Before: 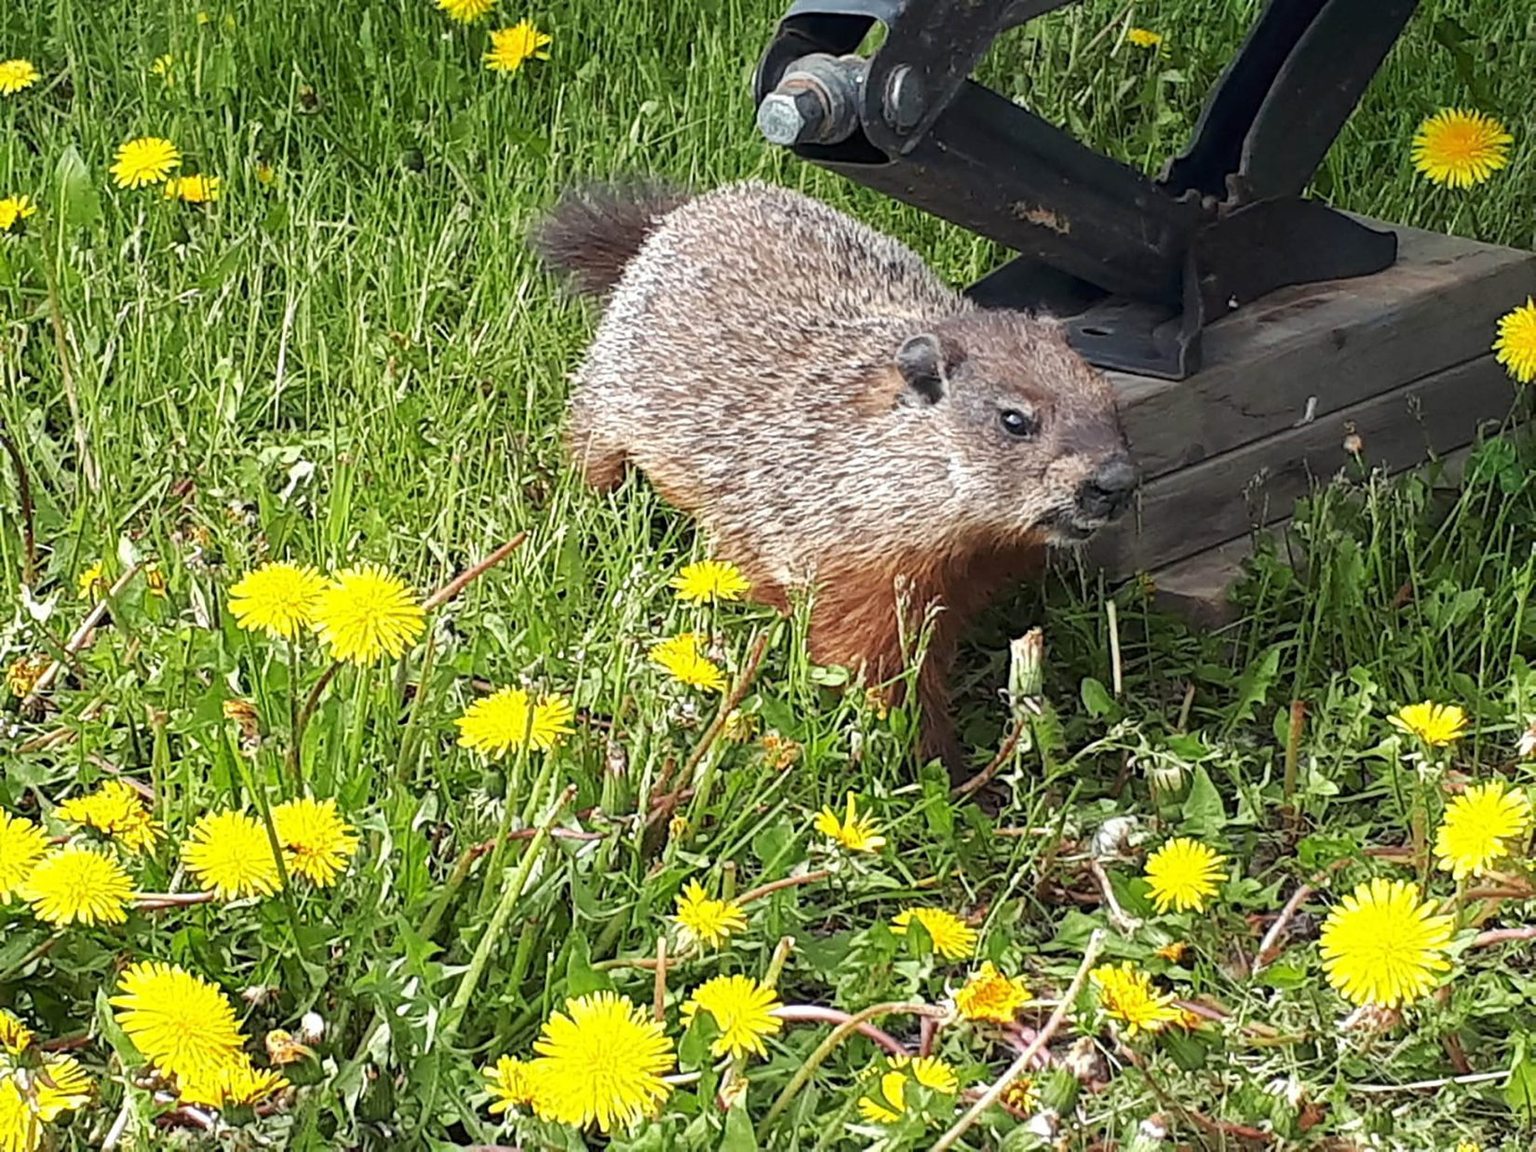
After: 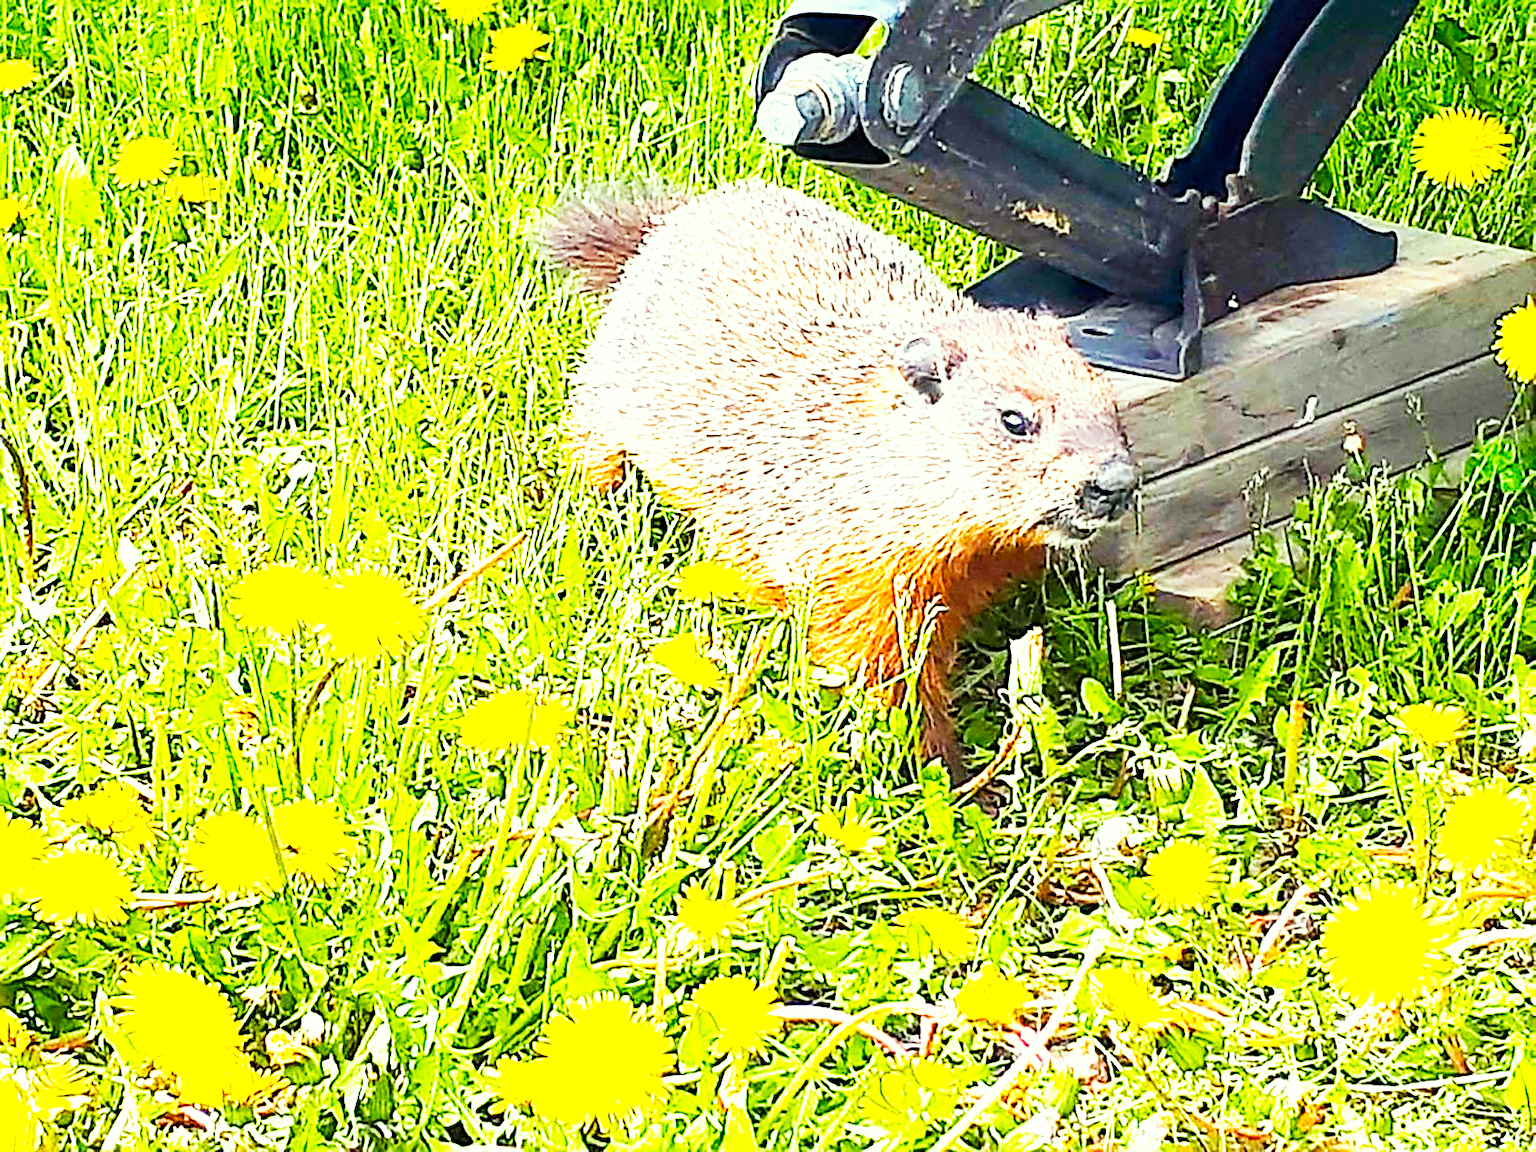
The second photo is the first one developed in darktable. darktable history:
color correction: highlights a* -4.66, highlights b* 5.04, saturation 0.97
sharpen: radius 2.537, amount 0.62
exposure: black level correction 0, exposure 1.282 EV, compensate highlight preservation false
color balance rgb: perceptual saturation grading › global saturation 25.307%, global vibrance 44.438%
base curve: curves: ch0 [(0, 0) (0.007, 0.004) (0.027, 0.03) (0.046, 0.07) (0.207, 0.54) (0.442, 0.872) (0.673, 0.972) (1, 1)], preserve colors none
